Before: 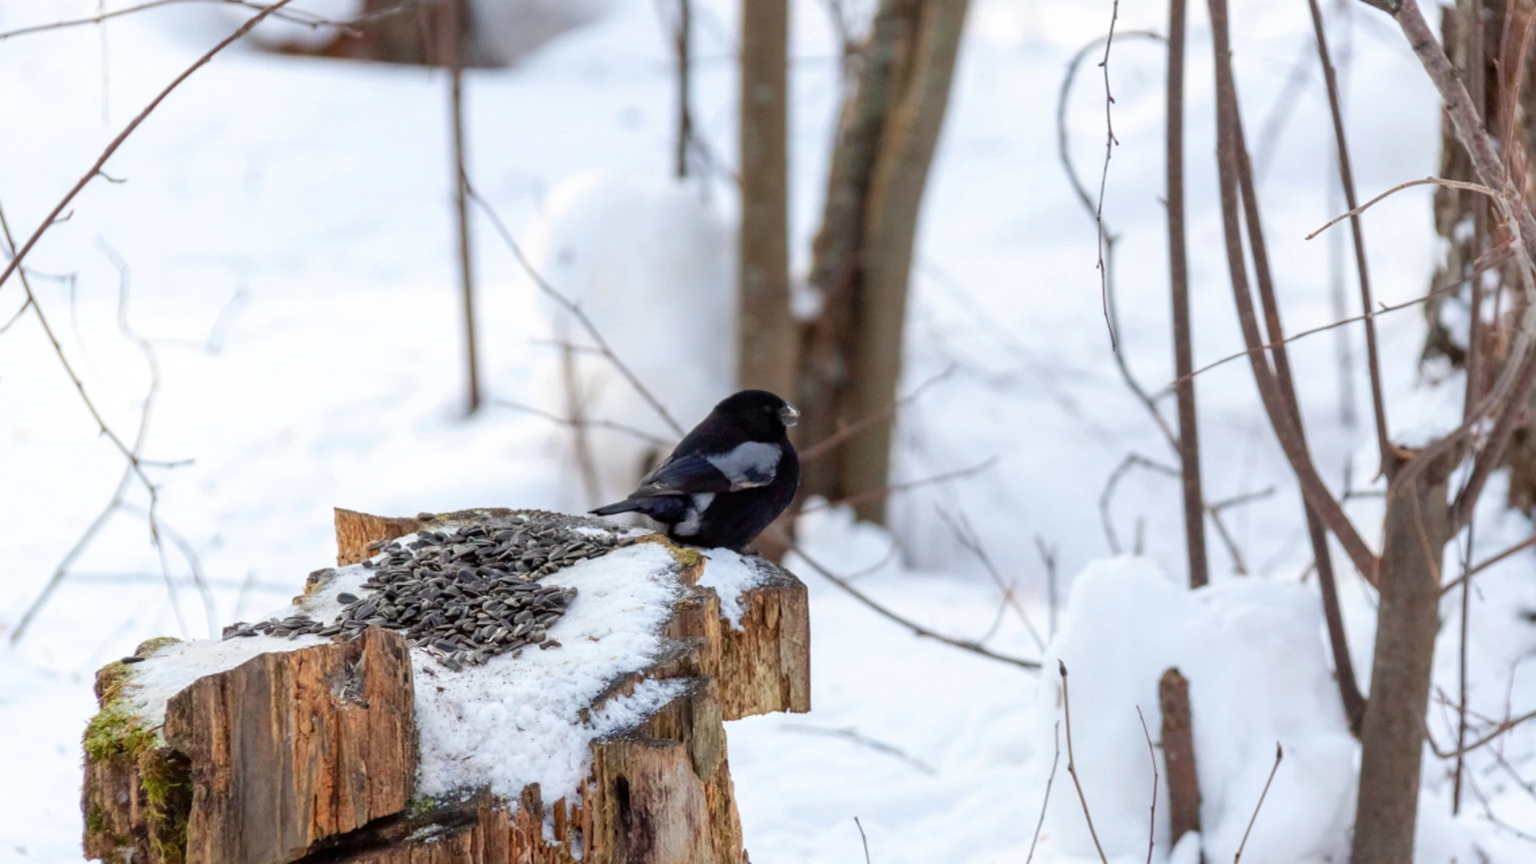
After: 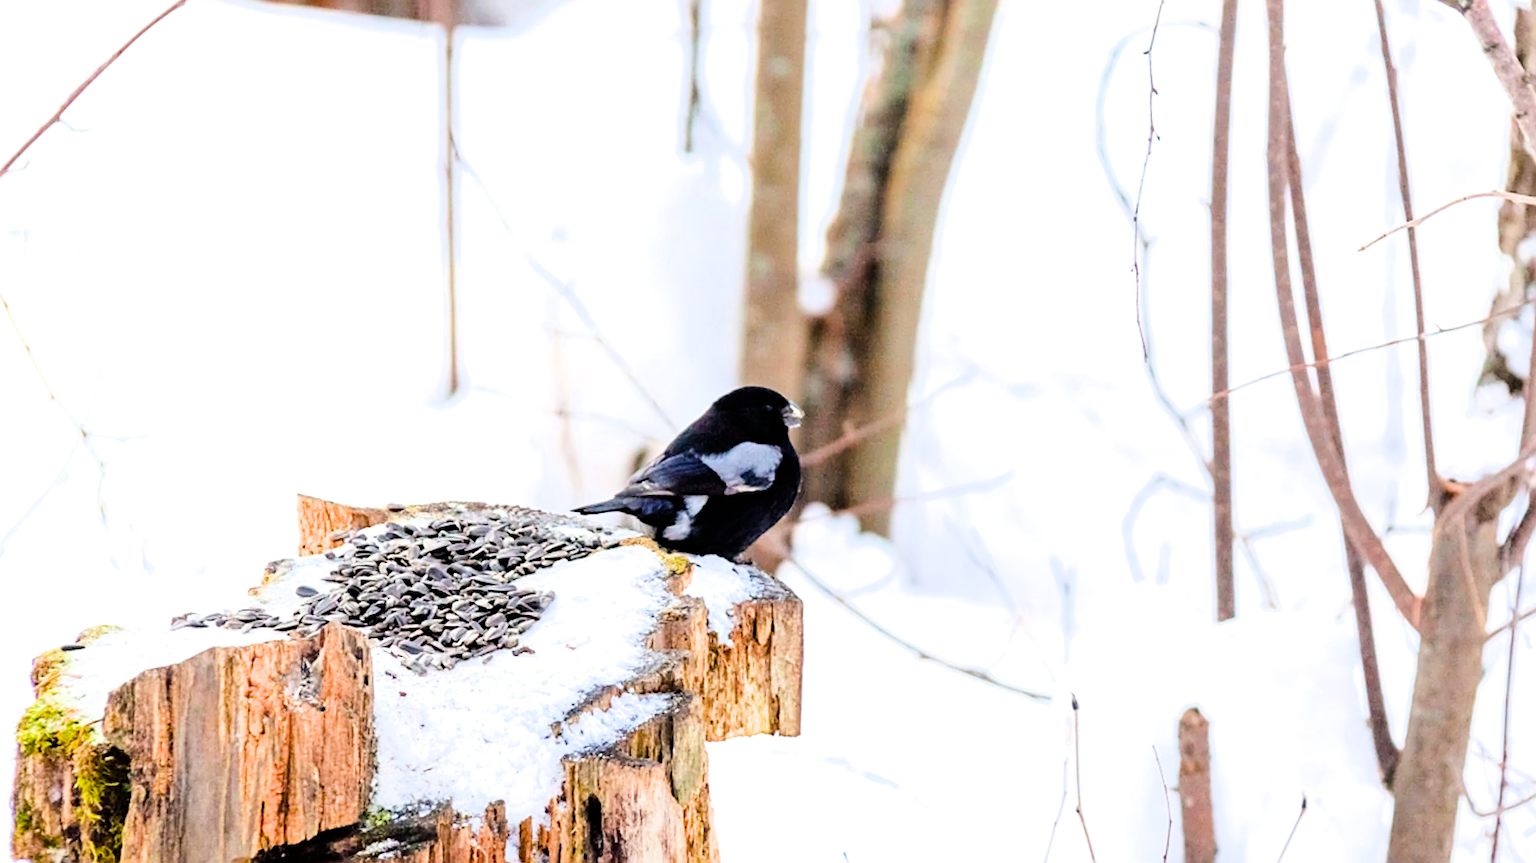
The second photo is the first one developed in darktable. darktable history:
exposure: black level correction 0, exposure 1.615 EV, compensate highlight preservation false
tone equalizer: -8 EV -0.713 EV, -7 EV -0.707 EV, -6 EV -0.586 EV, -5 EV -0.411 EV, -3 EV 0.398 EV, -2 EV 0.6 EV, -1 EV 0.685 EV, +0 EV 0.777 EV, edges refinement/feathering 500, mask exposure compensation -1.57 EV, preserve details no
filmic rgb: black relative exposure -7.65 EV, white relative exposure 4.56 EV, threshold 3.05 EV, hardness 3.61, enable highlight reconstruction true
sharpen: on, module defaults
crop and rotate: angle -2.58°
color balance rgb: shadows lift › chroma 2.061%, shadows lift › hue 217.56°, power › luminance -9.066%, perceptual saturation grading › global saturation 25.159%, global vibrance 20%
